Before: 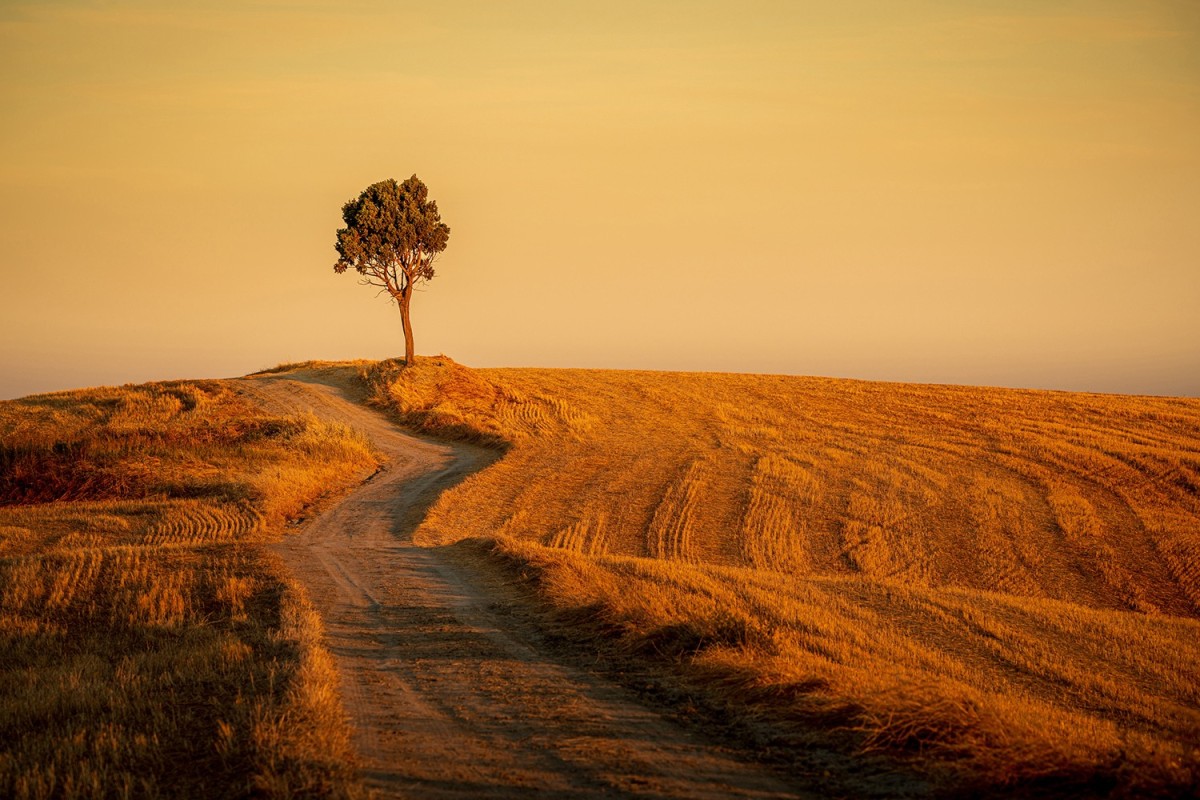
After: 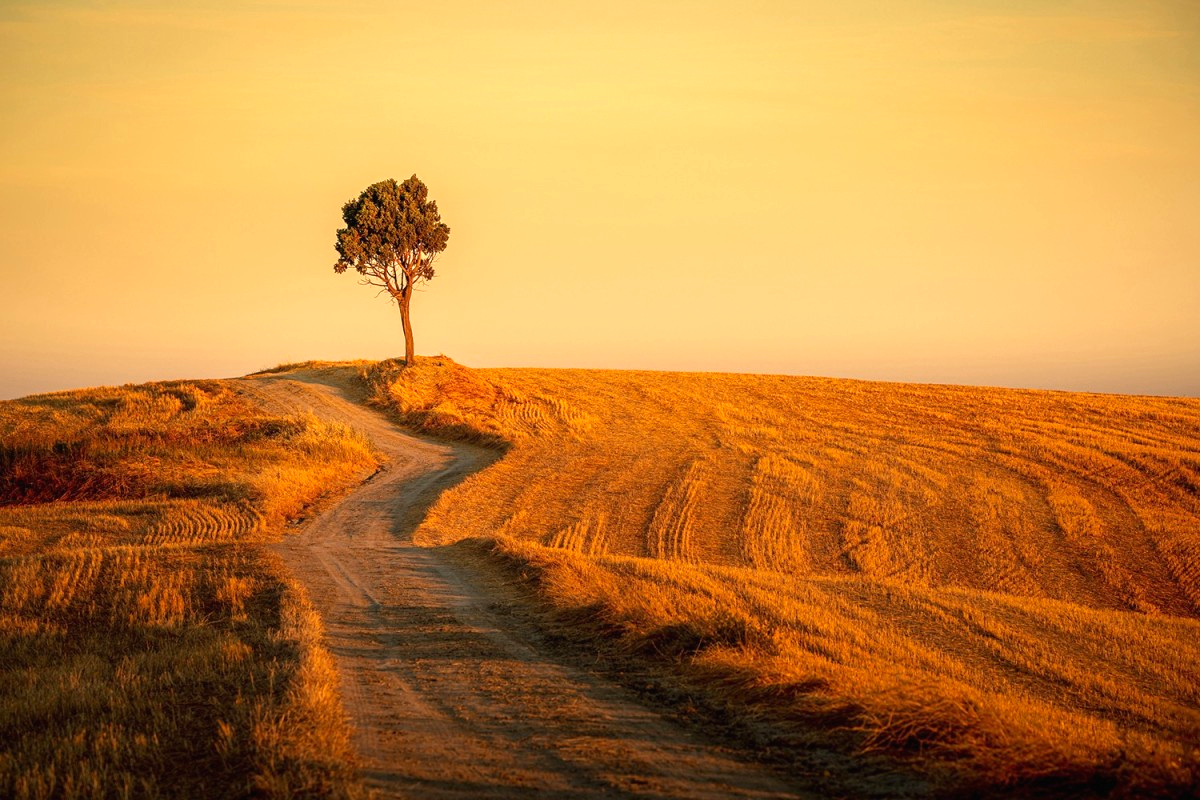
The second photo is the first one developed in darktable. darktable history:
exposure: exposure 0.515 EV, compensate highlight preservation false
contrast brightness saturation: contrast -0.02, brightness -0.01, saturation 0.03
